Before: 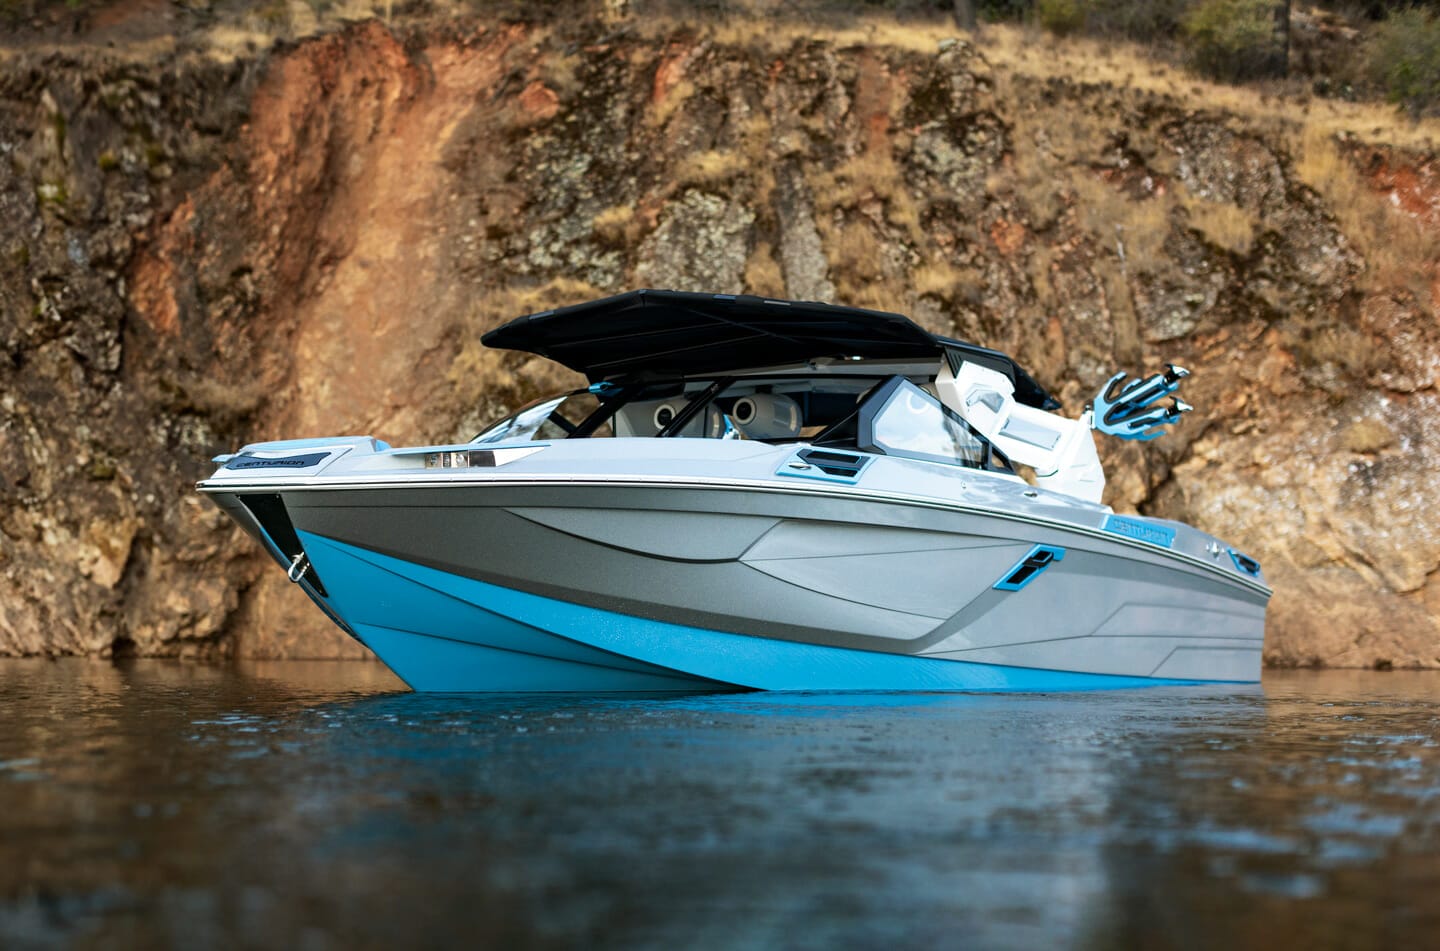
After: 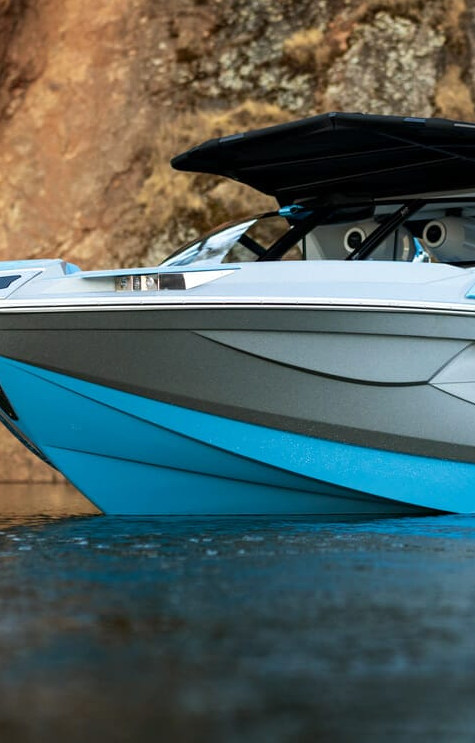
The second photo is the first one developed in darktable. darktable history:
crop and rotate: left 21.539%, top 18.773%, right 45.439%, bottom 2.996%
